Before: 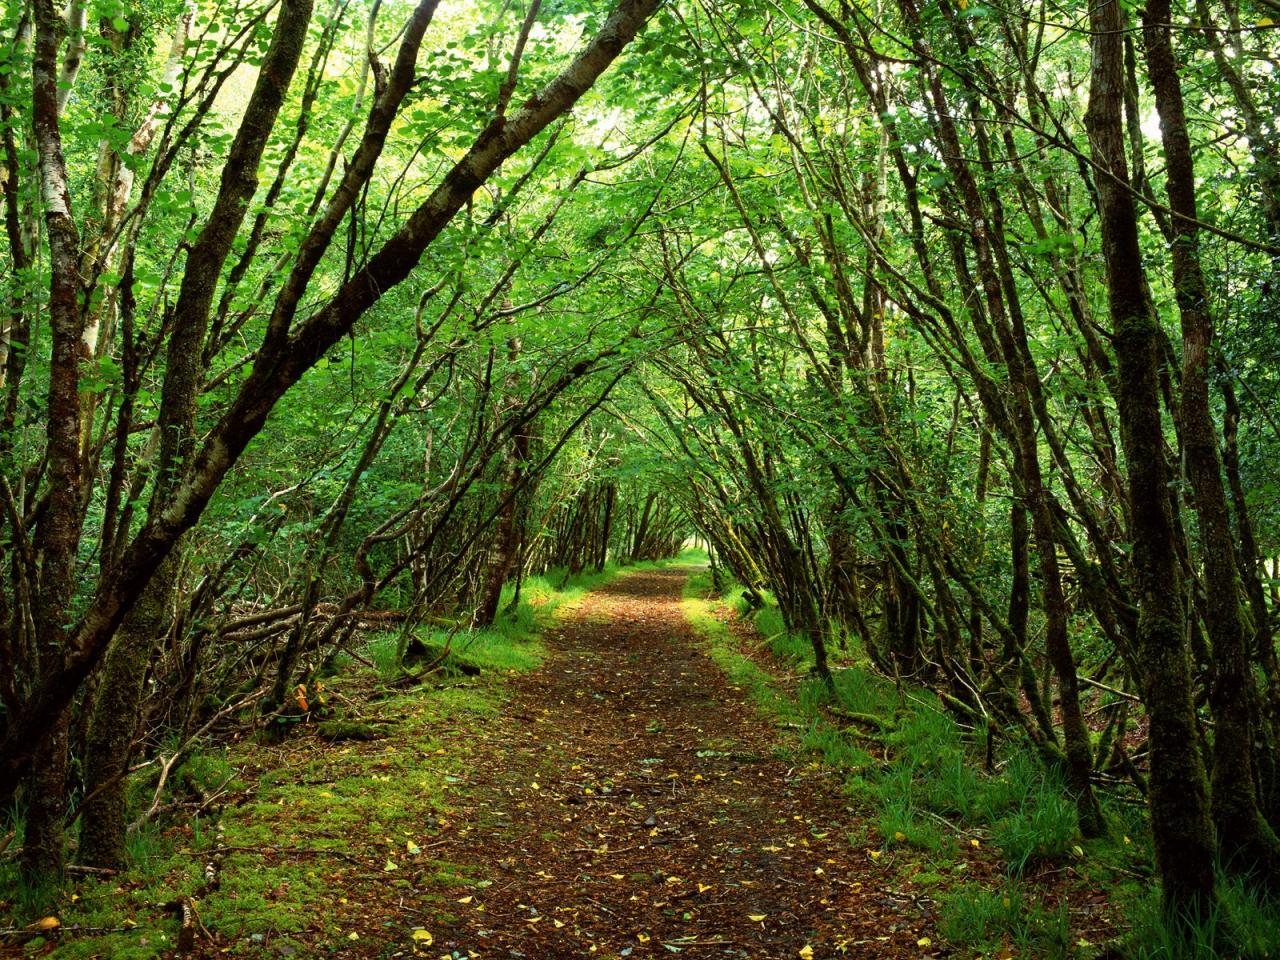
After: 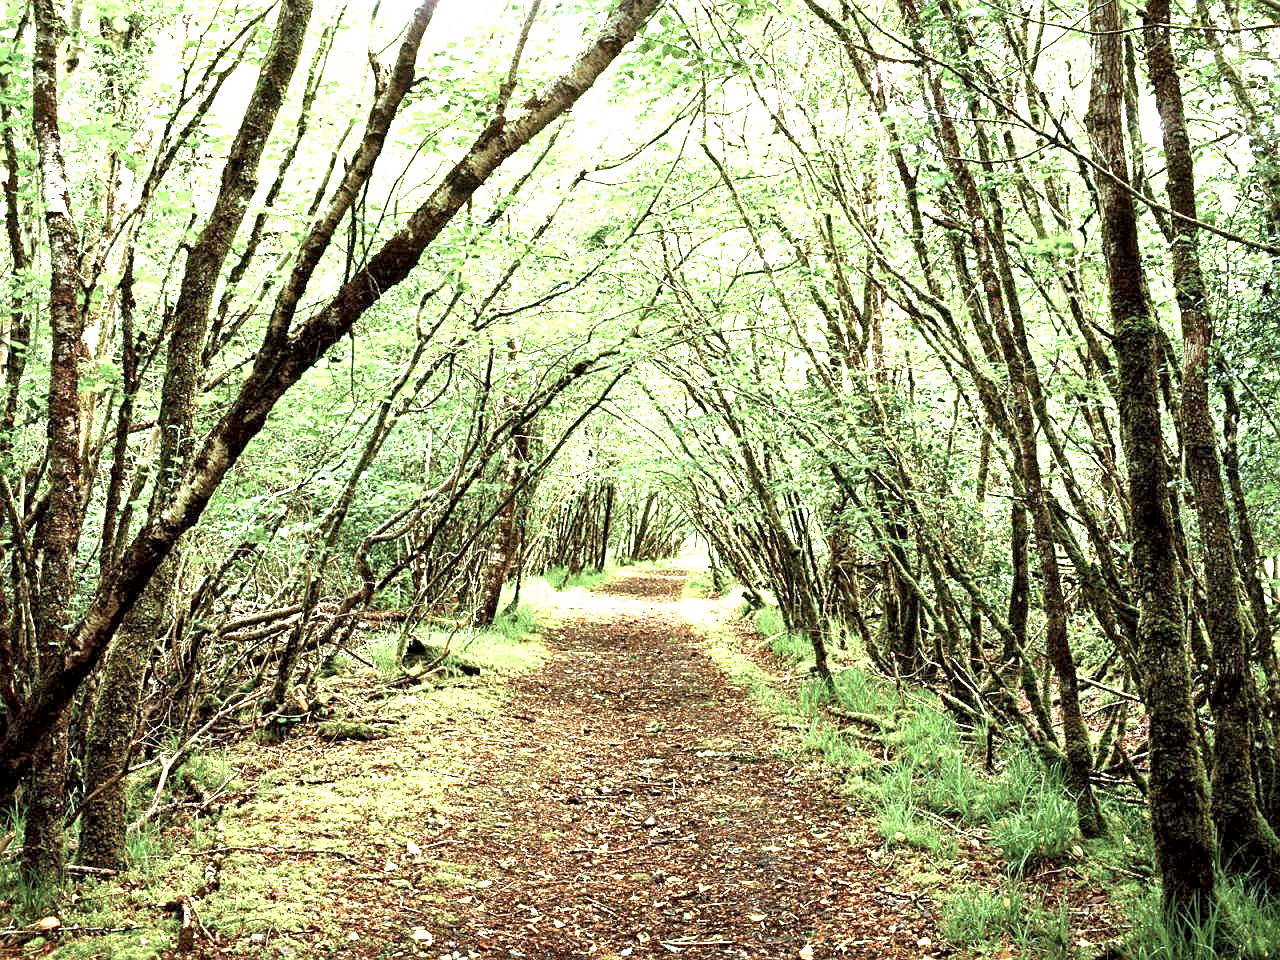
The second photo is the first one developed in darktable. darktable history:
local contrast: highlights 104%, shadows 100%, detail 131%, midtone range 0.2
exposure: black level correction 0.001, exposure 2.572 EV, compensate highlight preservation false
color correction: highlights a* 3.15, highlights b* -1.28, shadows a* -0.08, shadows b* 2.56, saturation 0.976
color zones: curves: ch1 [(0, -0.014) (0.143, -0.013) (0.286, -0.013) (0.429, -0.016) (0.571, -0.019) (0.714, -0.015) (0.857, 0.002) (1, -0.014)], mix -63.31%
sharpen: on, module defaults
